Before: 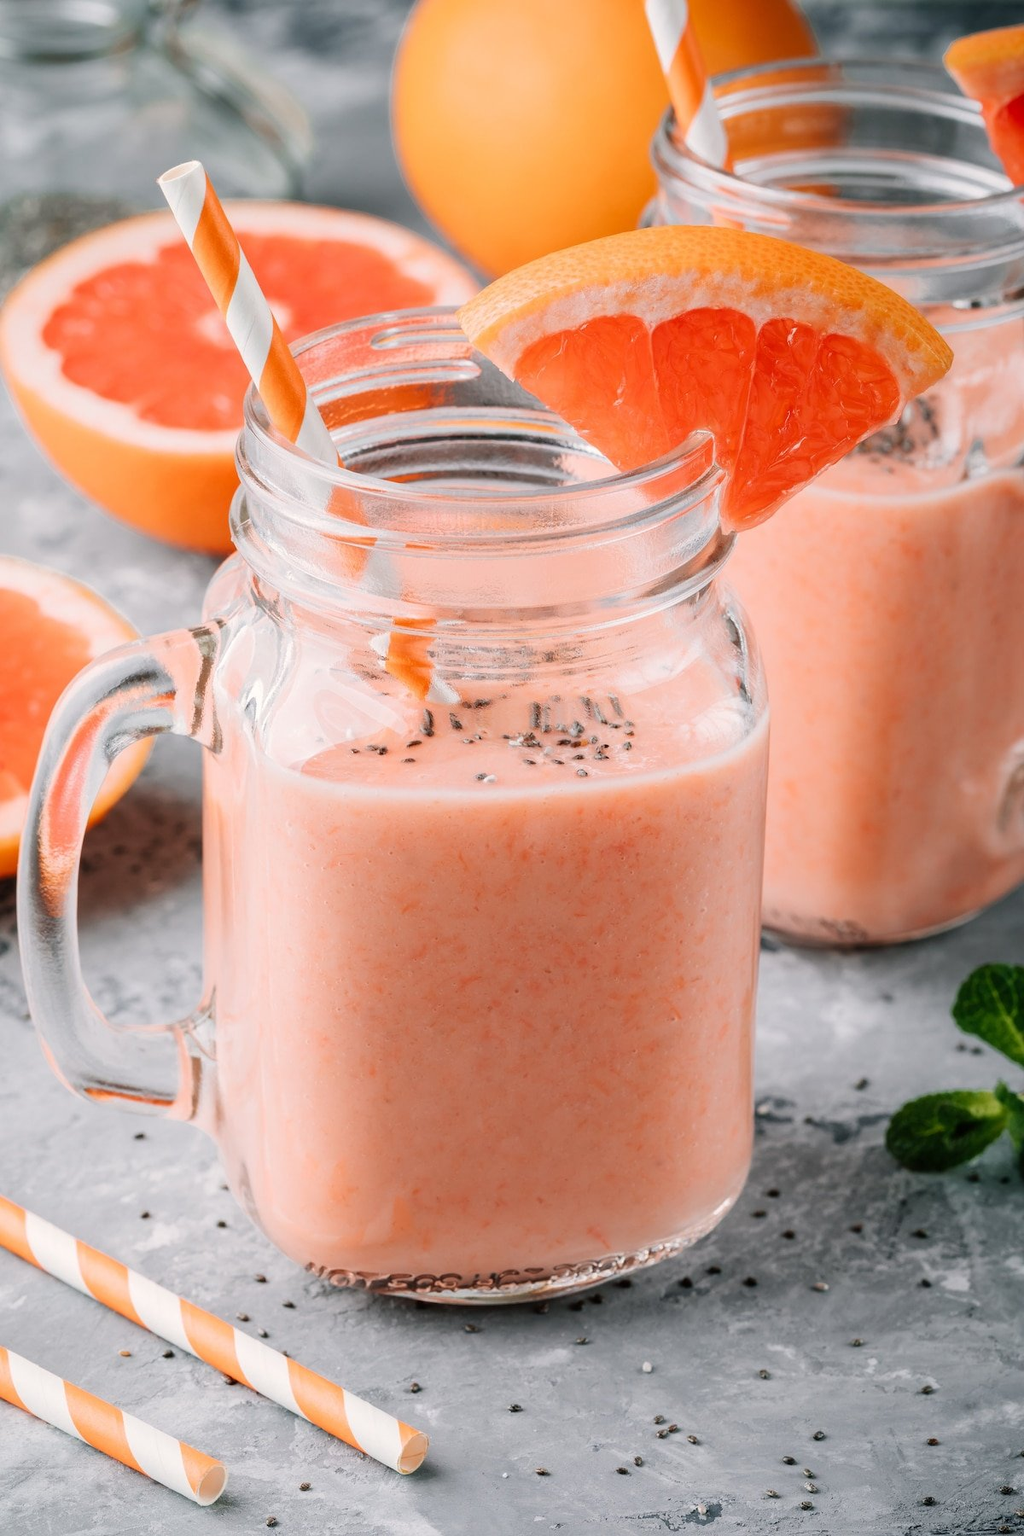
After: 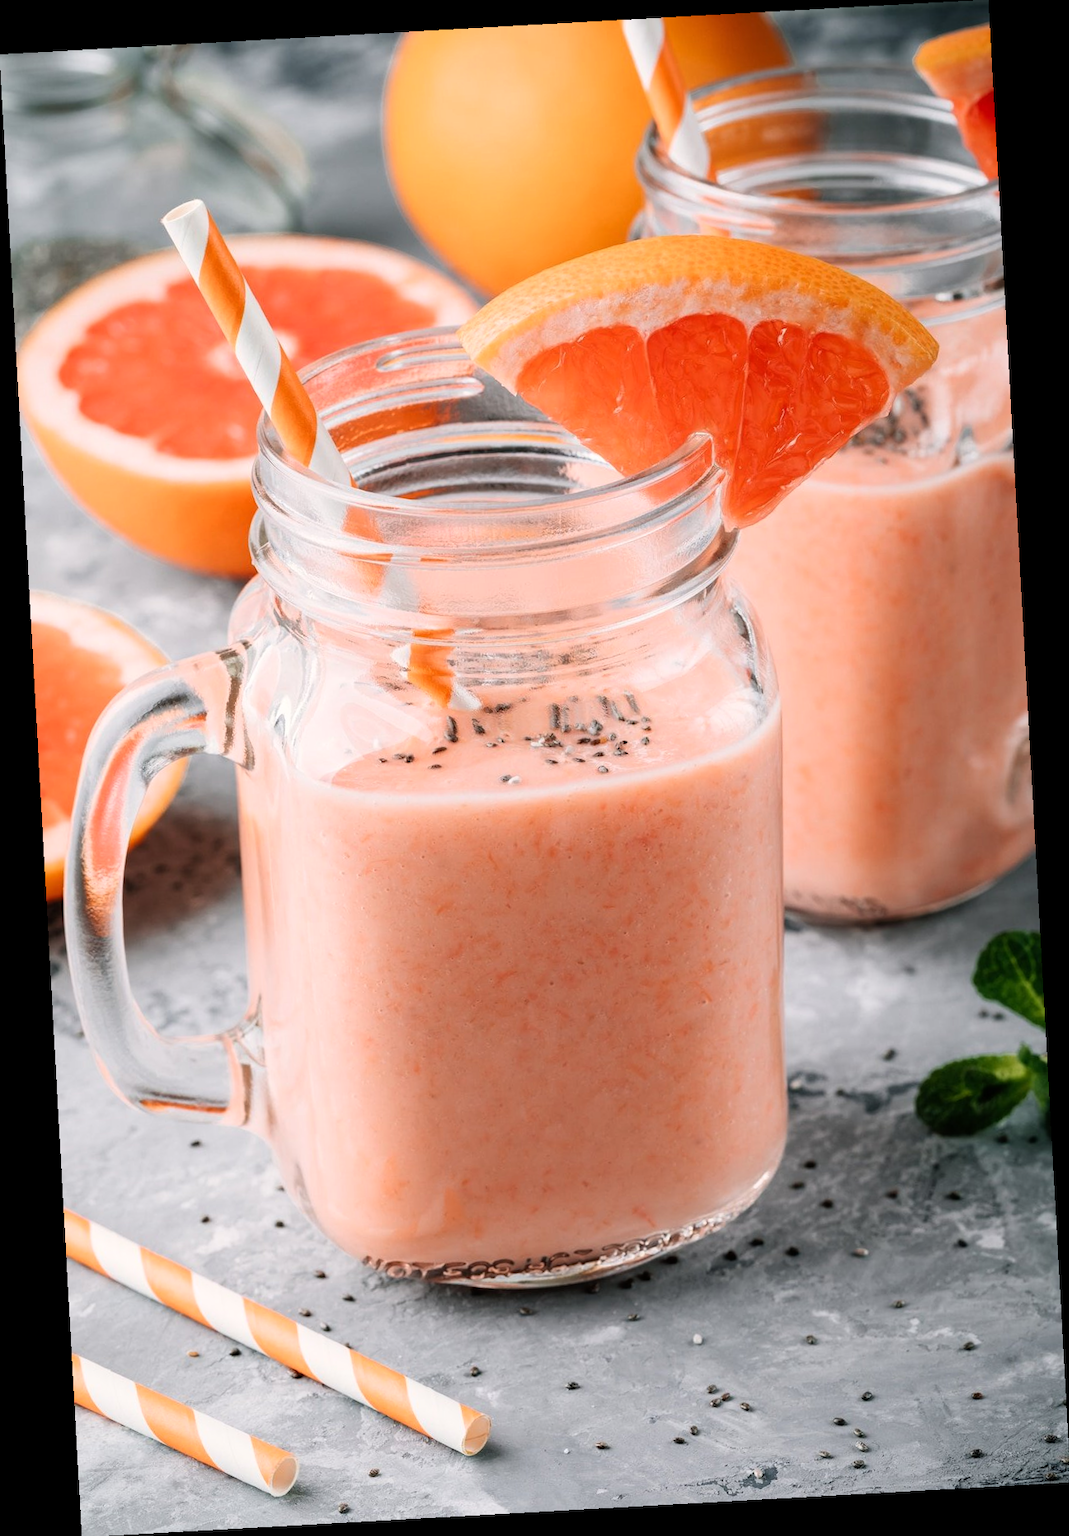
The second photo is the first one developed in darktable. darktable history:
rotate and perspective: rotation -3.18°, automatic cropping off
rgb curve: curves: ch0 [(0, 0) (0.078, 0.051) (0.929, 0.956) (1, 1)], compensate middle gray true
